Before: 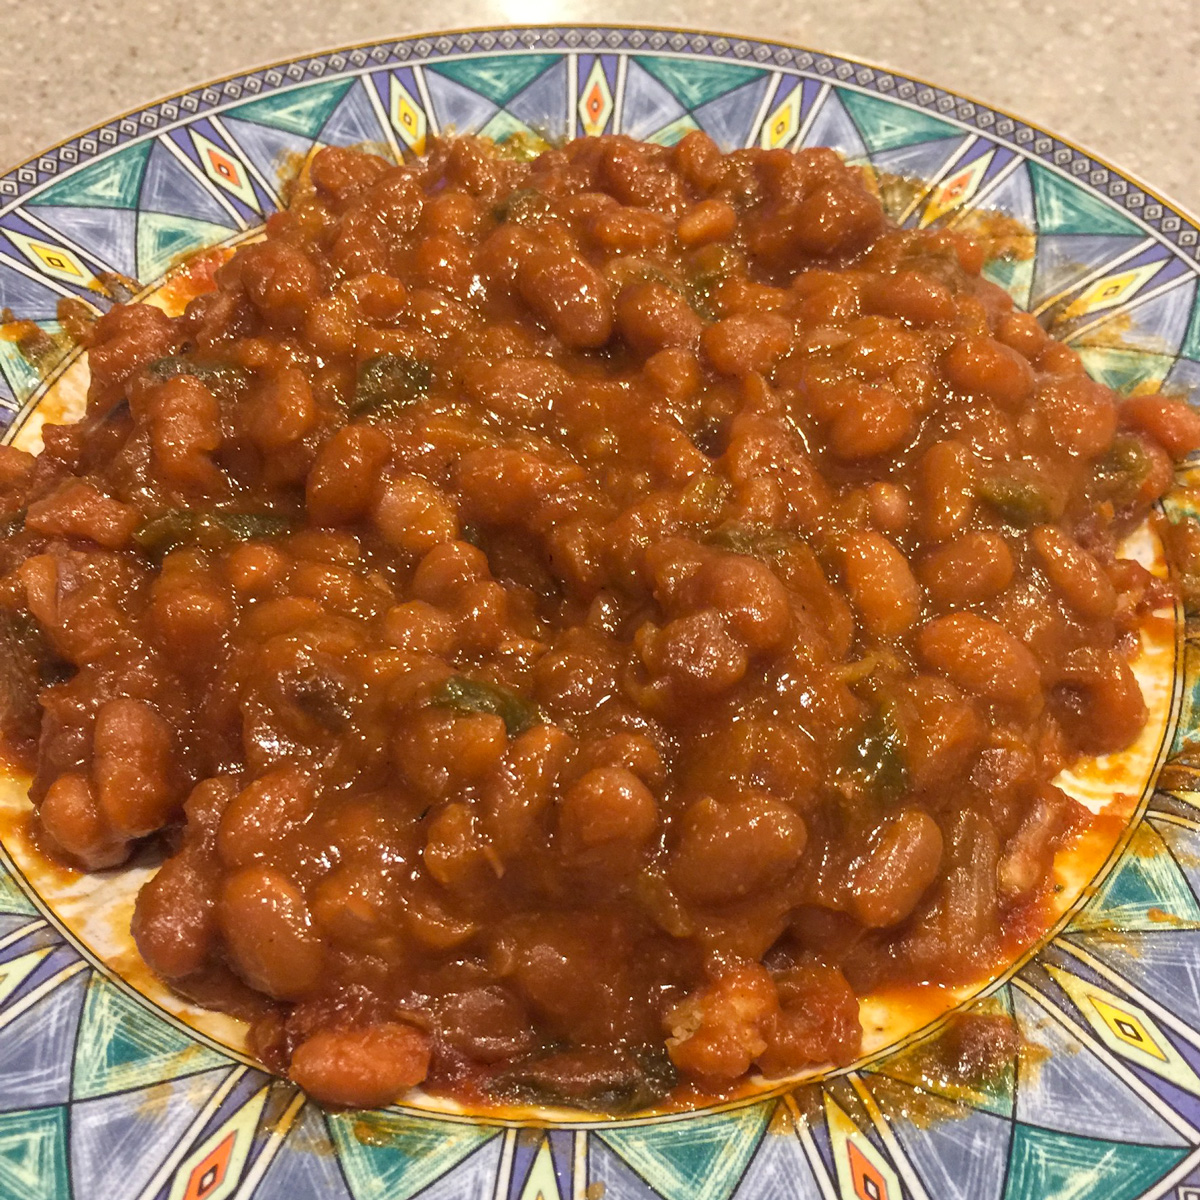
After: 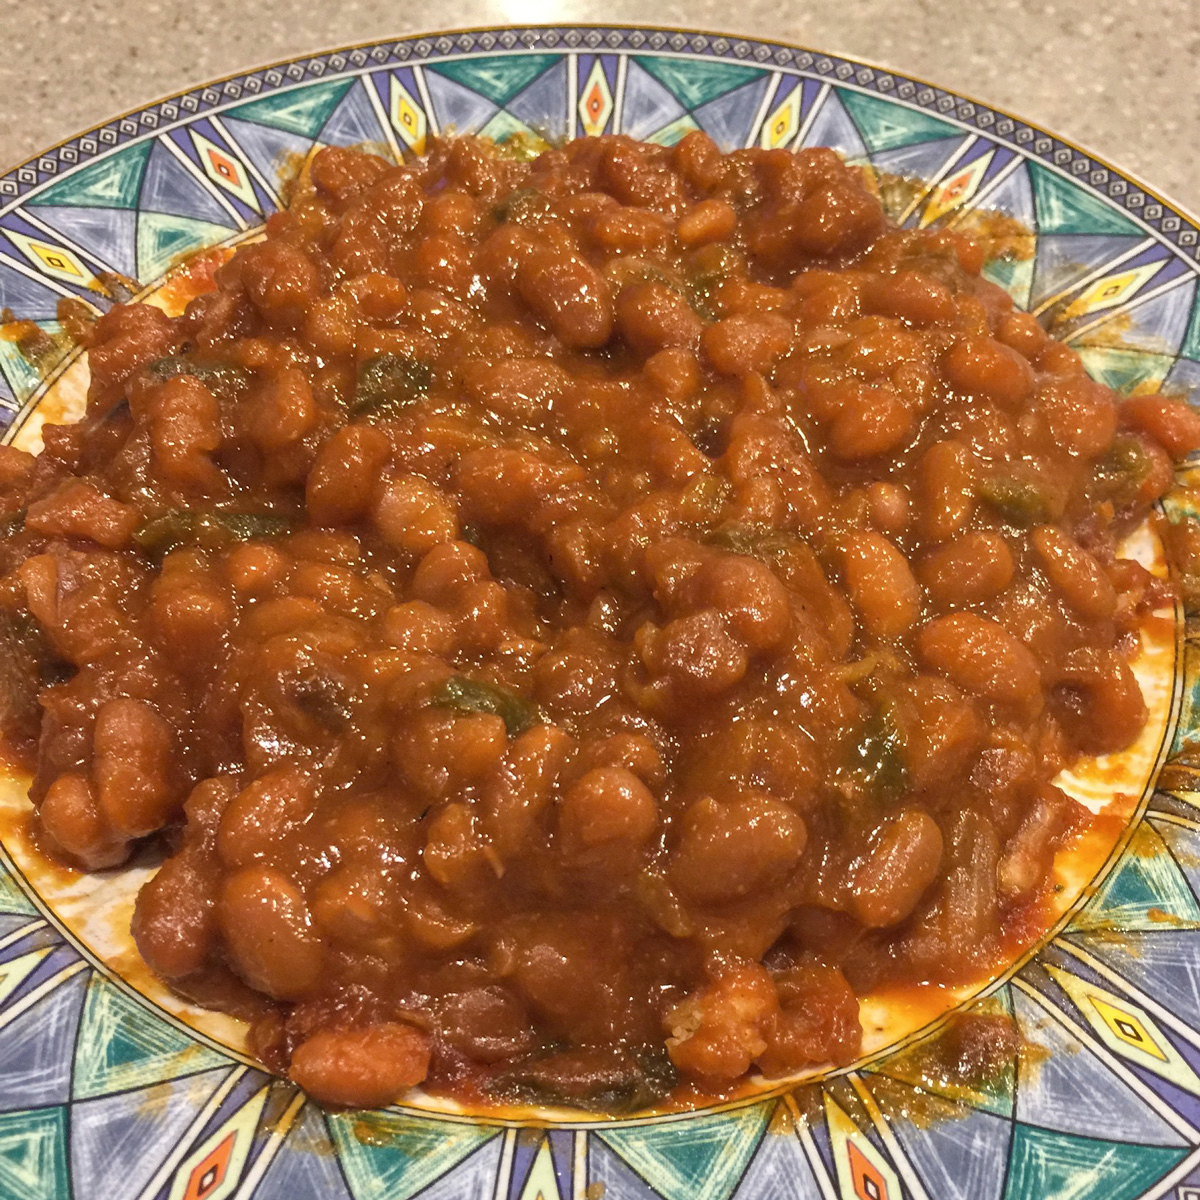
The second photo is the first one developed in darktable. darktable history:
shadows and highlights: white point adjustment 0.05, highlights color adjustment 55.9%, soften with gaussian
contrast brightness saturation: saturation -0.05
